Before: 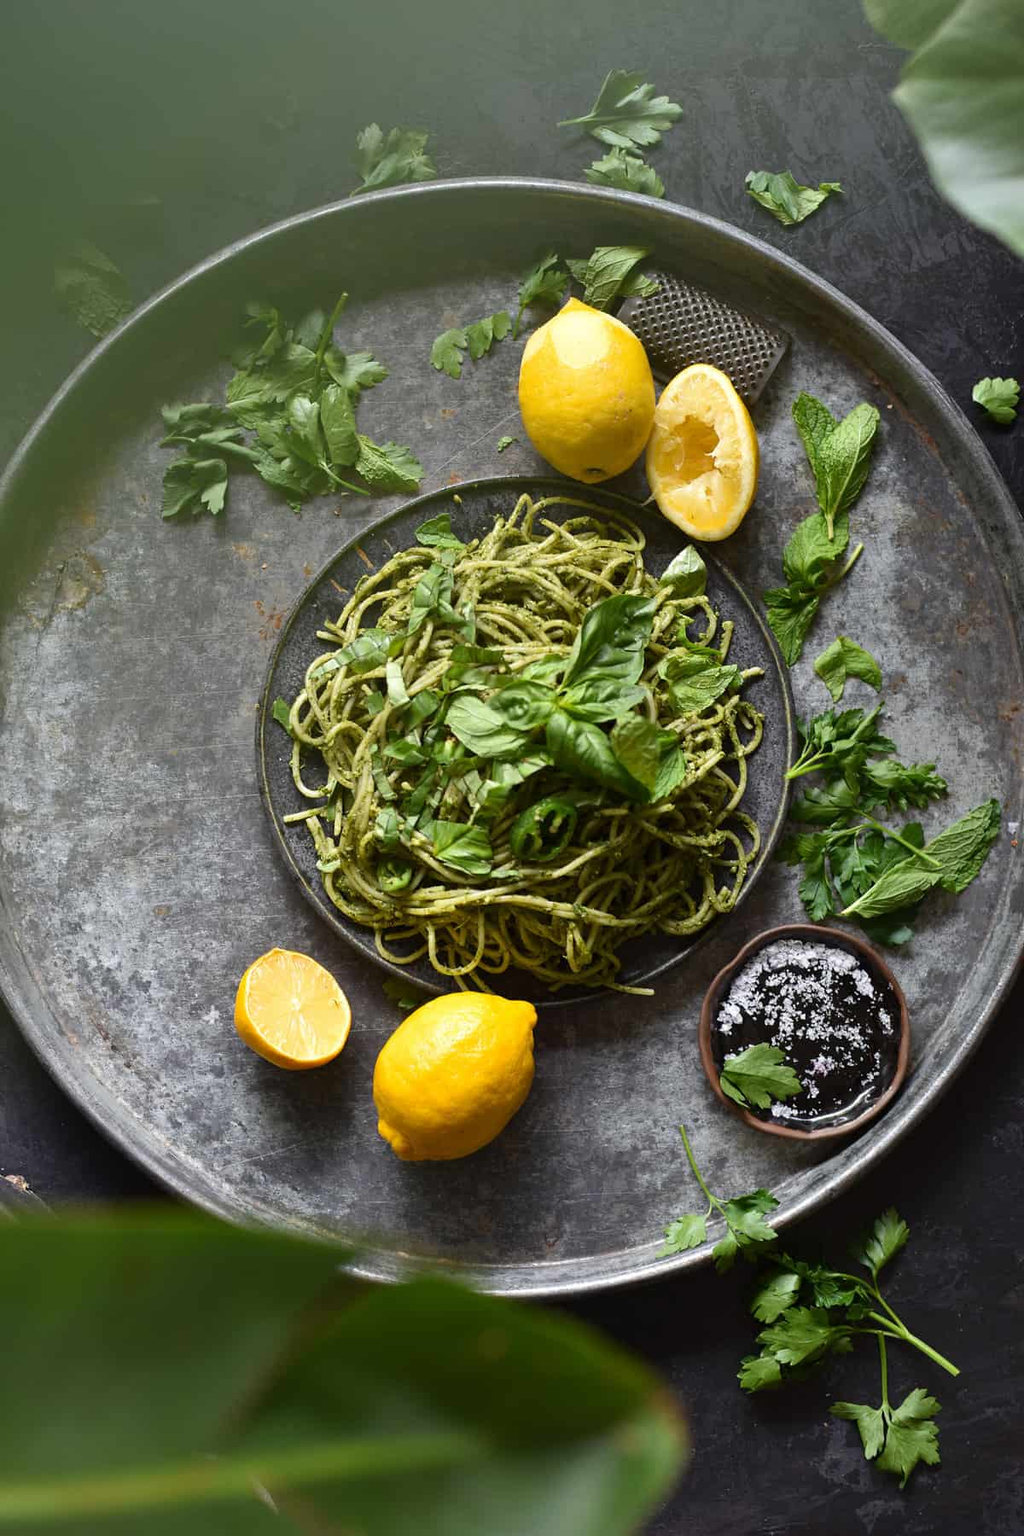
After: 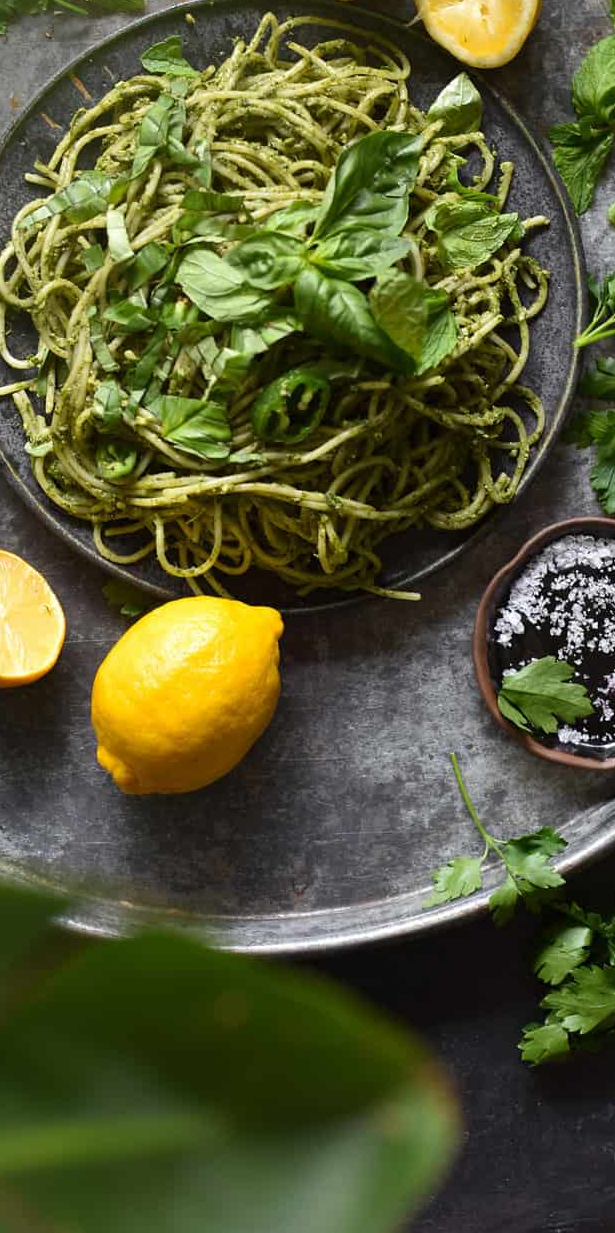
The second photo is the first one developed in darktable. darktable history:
crop and rotate: left 28.901%, top 31.477%, right 19.831%
